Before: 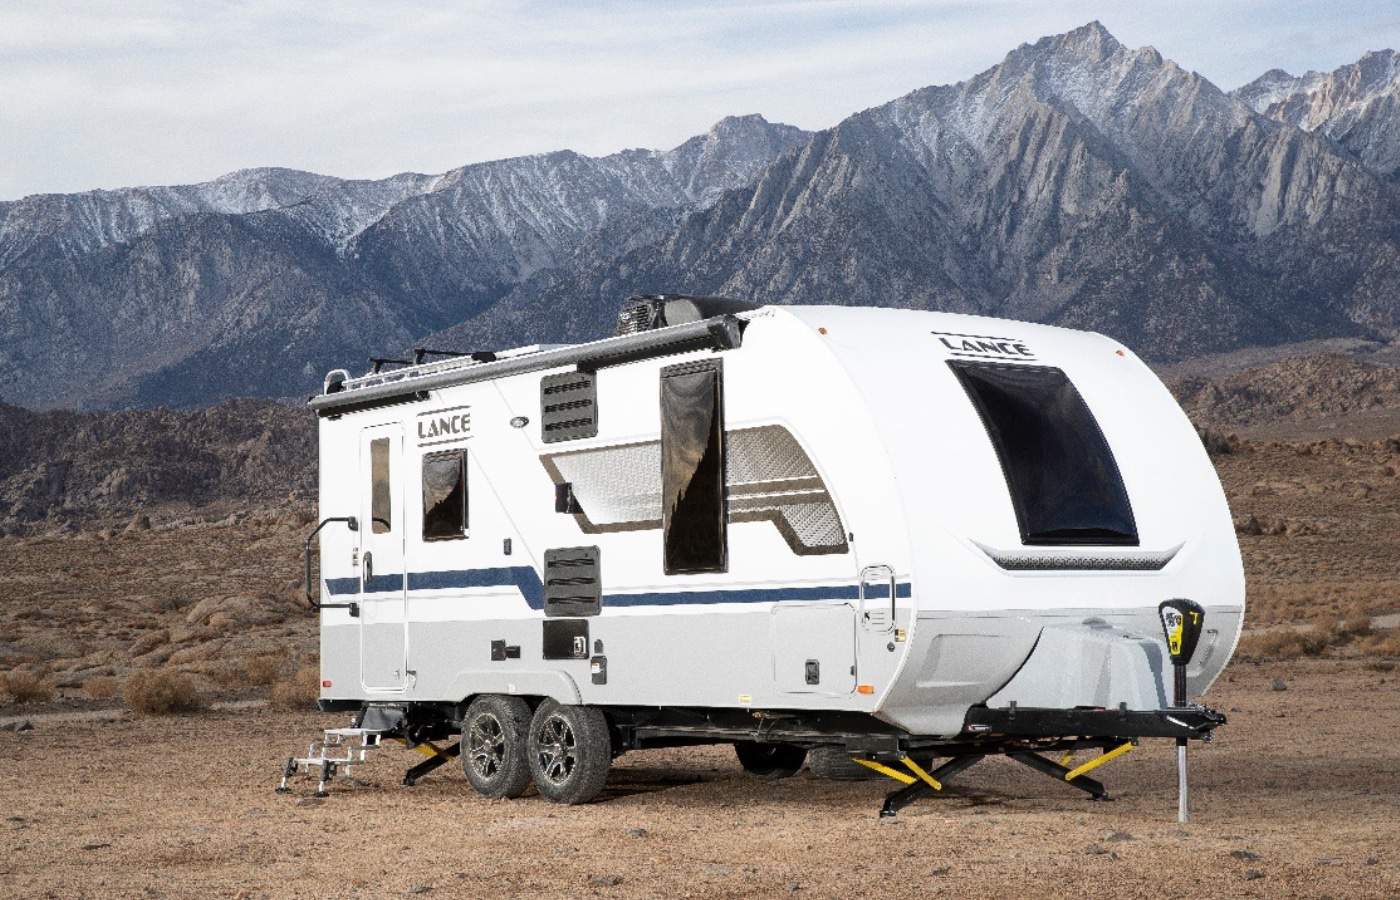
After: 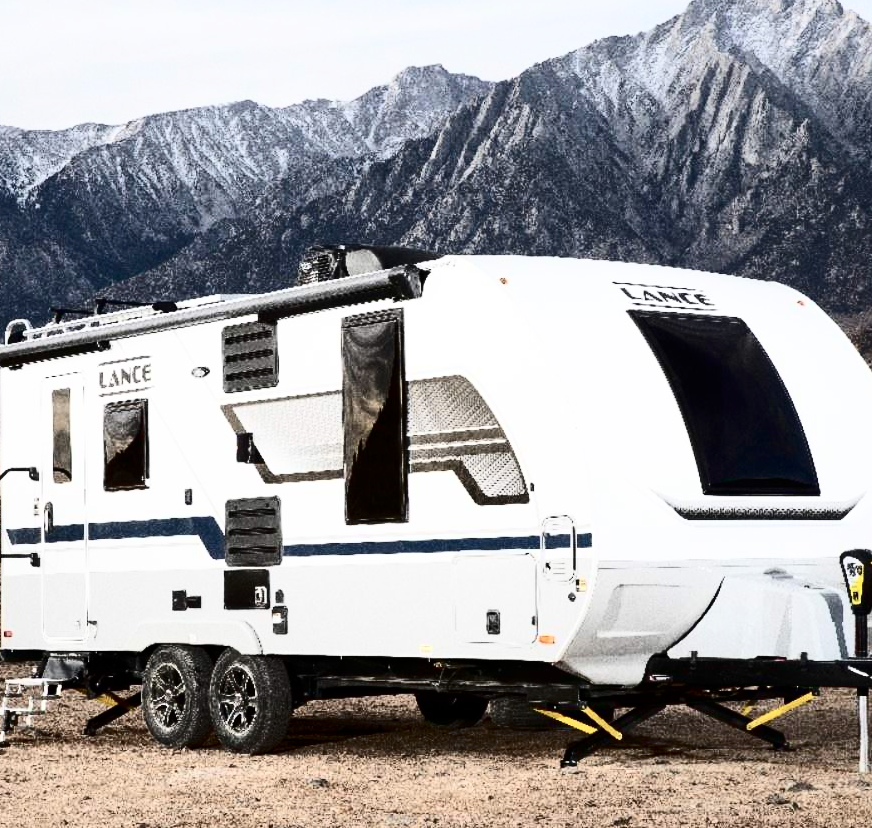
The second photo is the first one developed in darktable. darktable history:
contrast brightness saturation: contrast 0.481, saturation -0.09
crop and rotate: left 22.818%, top 5.624%, right 14.837%, bottom 2.344%
